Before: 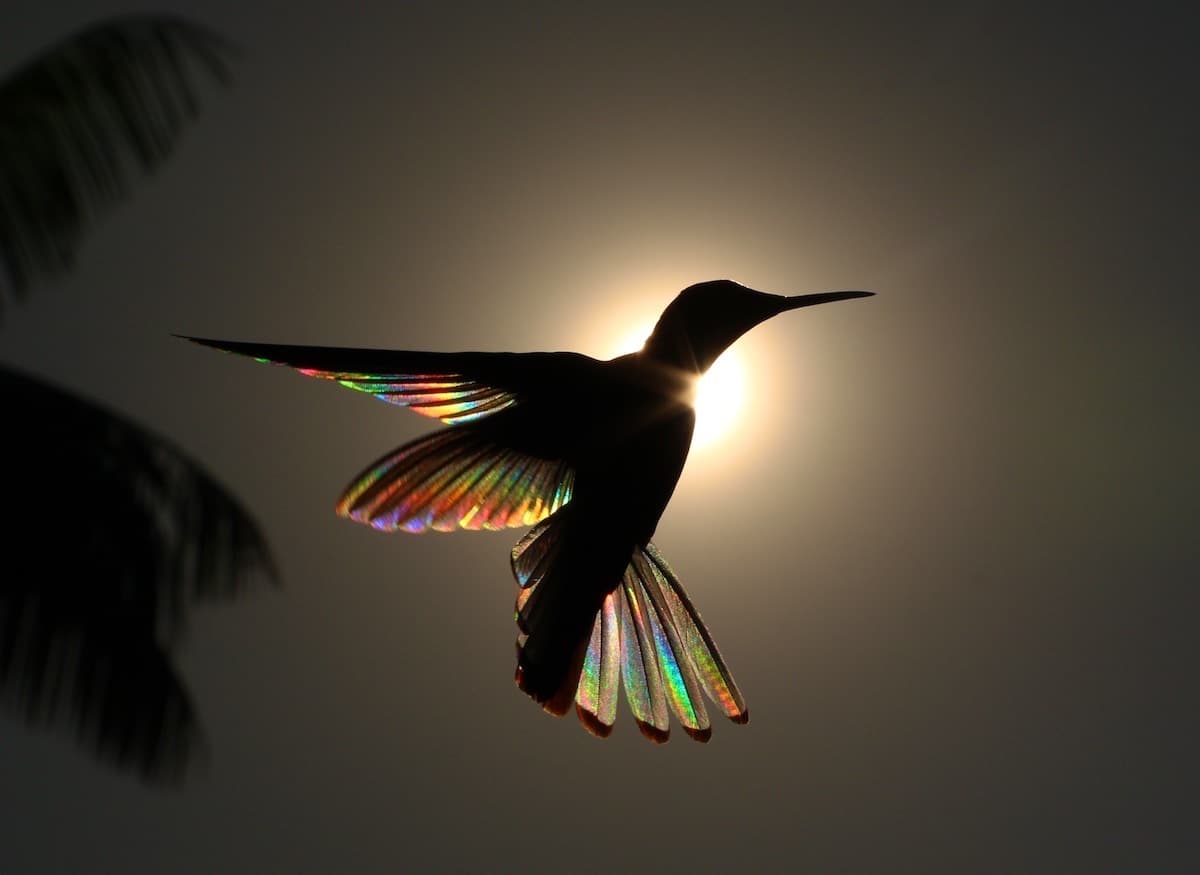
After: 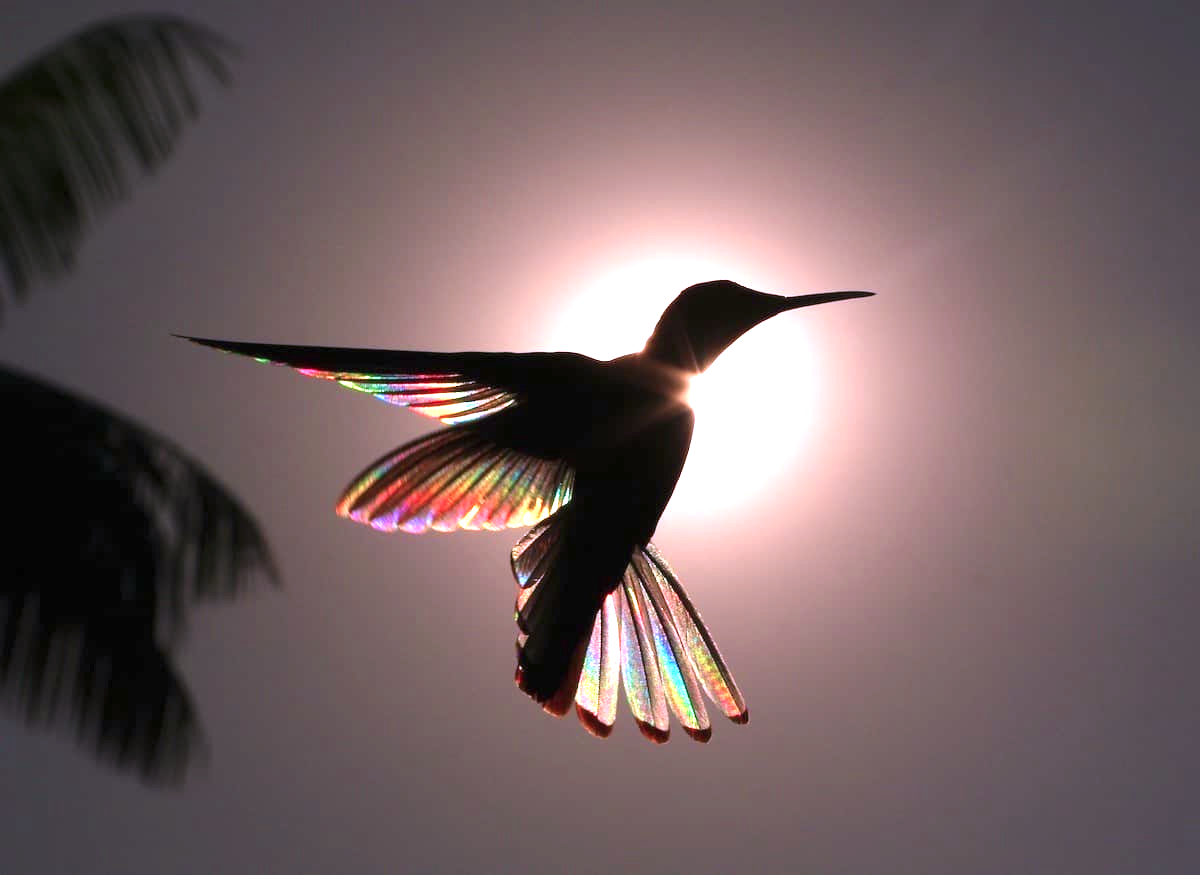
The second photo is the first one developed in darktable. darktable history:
color correction: highlights a* 15.46, highlights b* -20.56
exposure: black level correction 0, exposure 1.5 EV, compensate highlight preservation false
